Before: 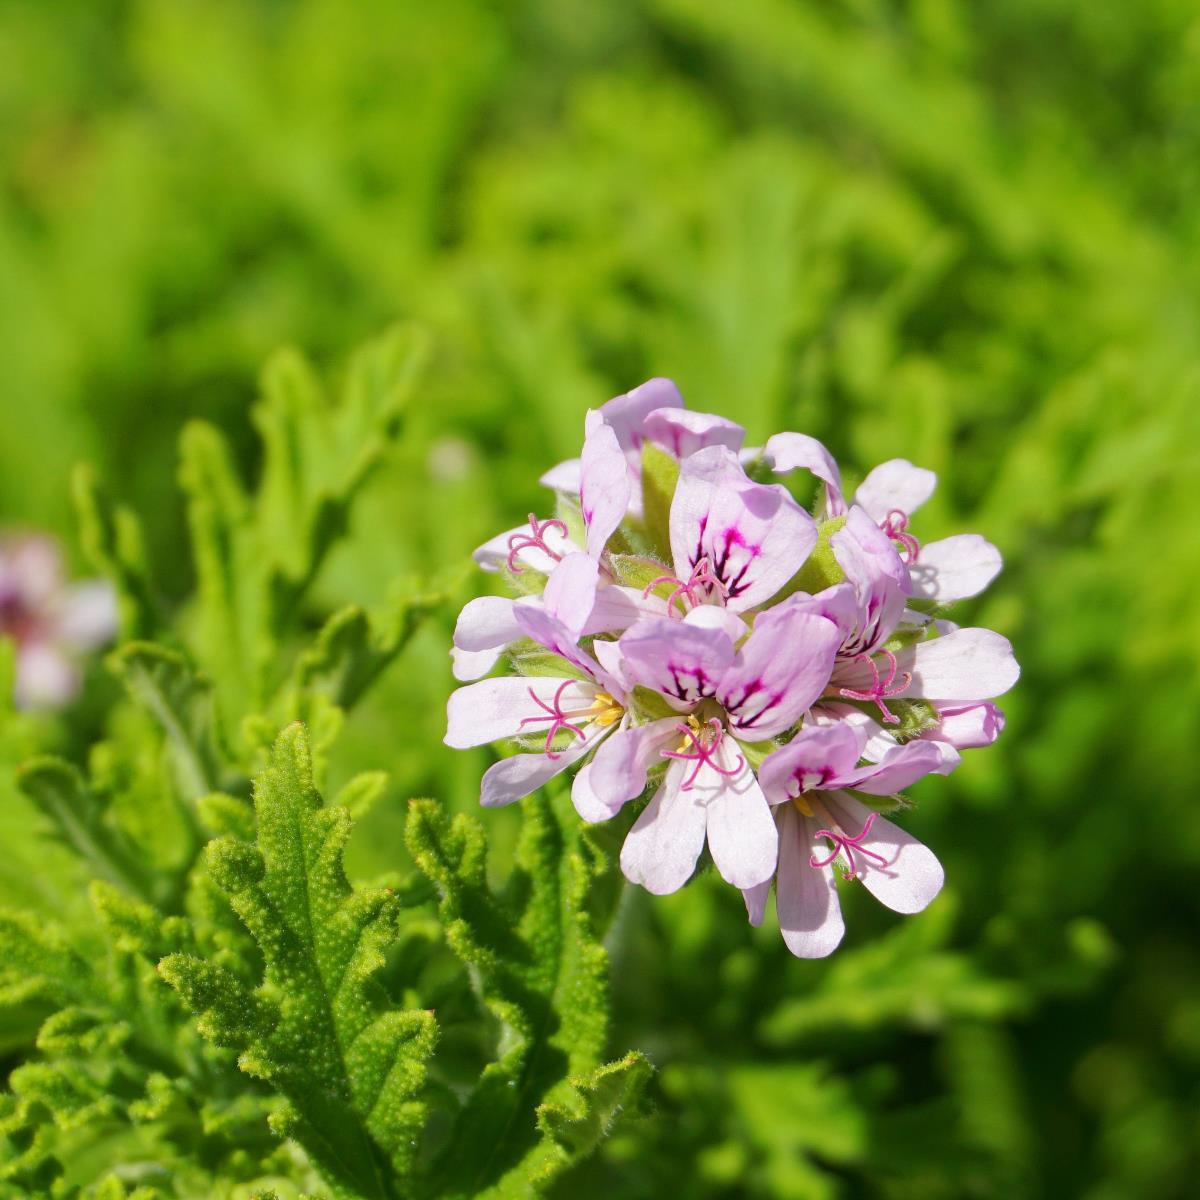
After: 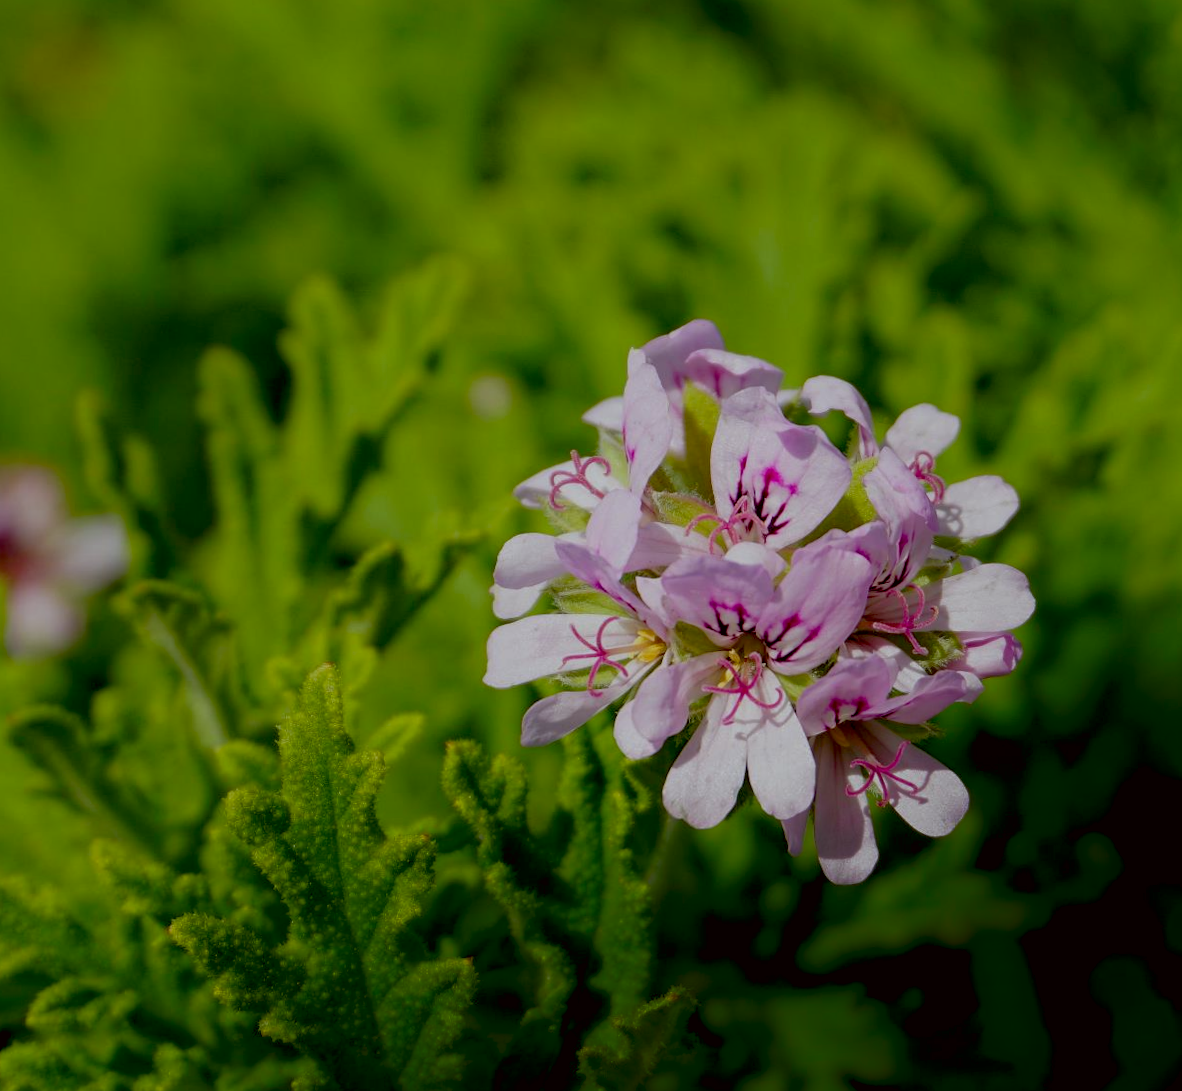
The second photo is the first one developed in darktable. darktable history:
shadows and highlights: shadows -70, highlights 35, soften with gaussian
rotate and perspective: rotation -0.013°, lens shift (vertical) -0.027, lens shift (horizontal) 0.178, crop left 0.016, crop right 0.989, crop top 0.082, crop bottom 0.918
exposure: exposure -1 EV, compensate highlight preservation false
base curve: curves: ch0 [(0.017, 0) (0.425, 0.441) (0.844, 0.933) (1, 1)], preserve colors none
color correction: highlights a* -2.73, highlights b* -2.09, shadows a* 2.41, shadows b* 2.73
